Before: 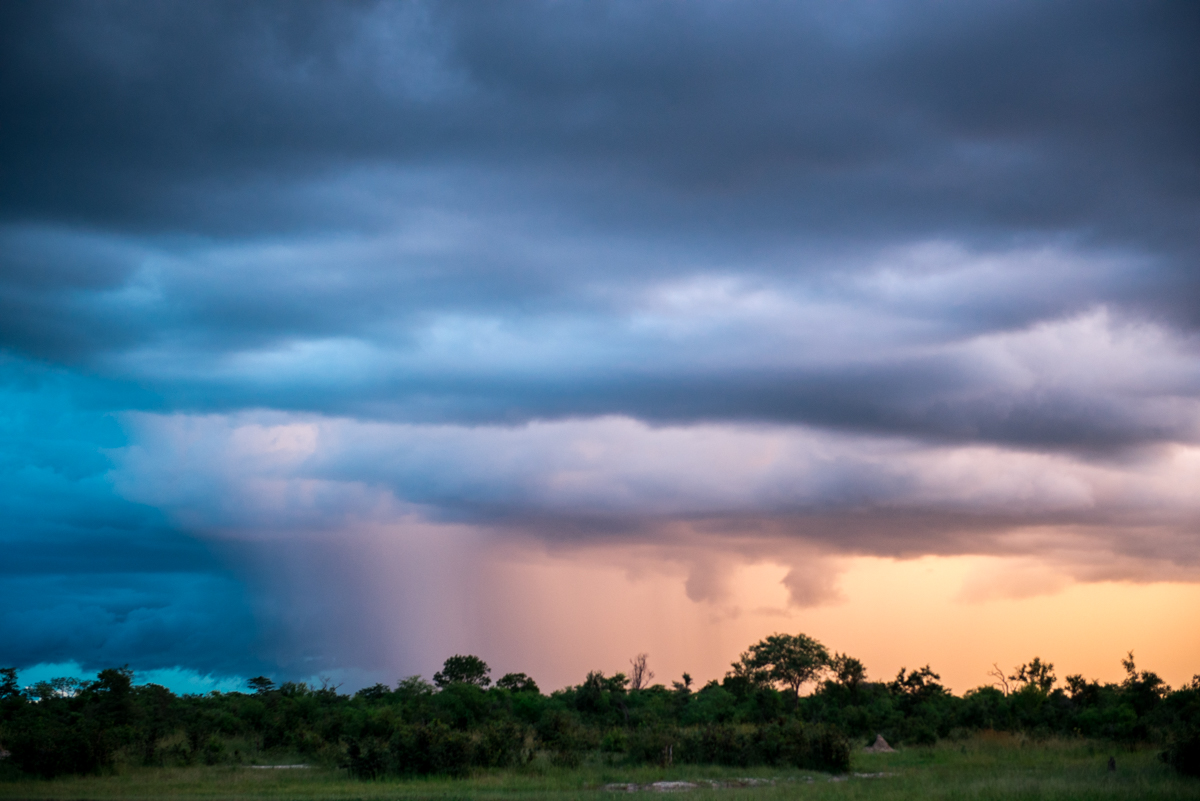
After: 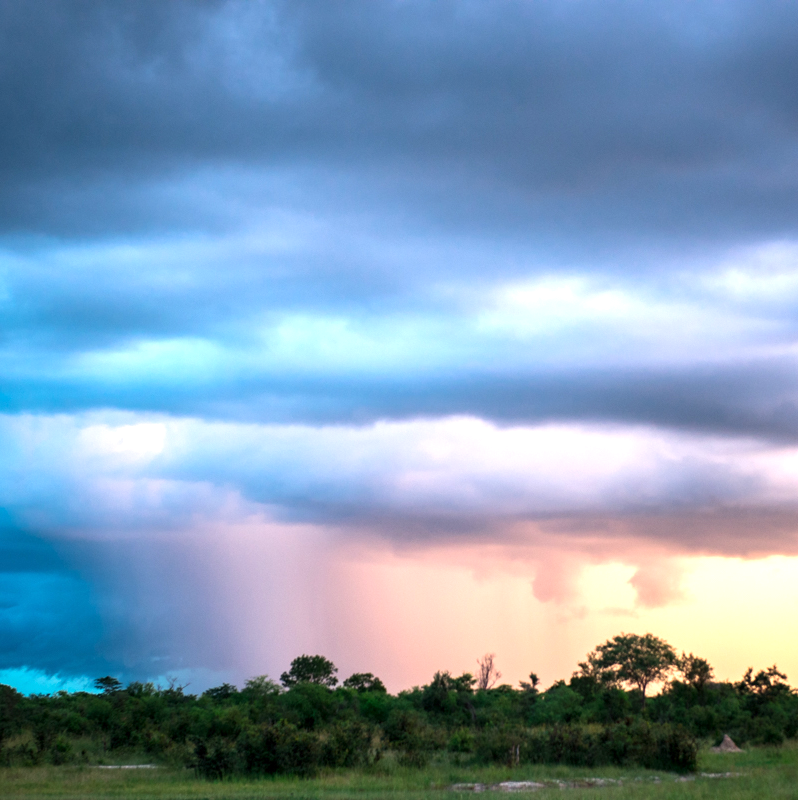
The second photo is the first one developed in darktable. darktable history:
crop and rotate: left 12.806%, right 20.634%
exposure: exposure 0.601 EV, compensate exposure bias true, compensate highlight preservation false
